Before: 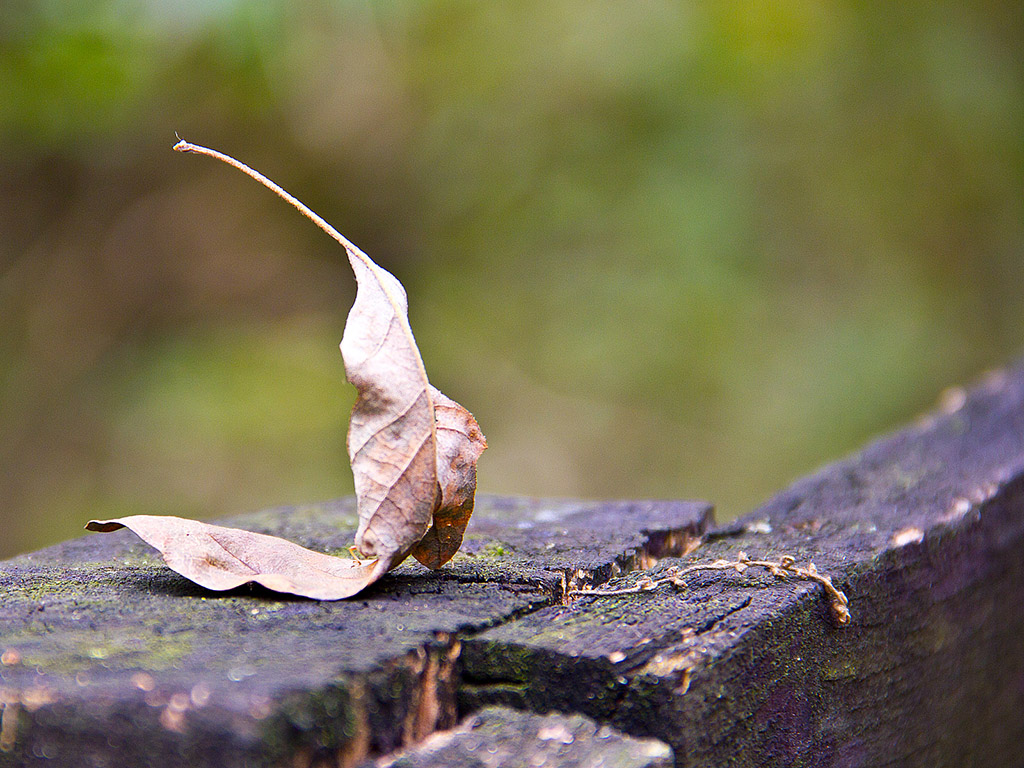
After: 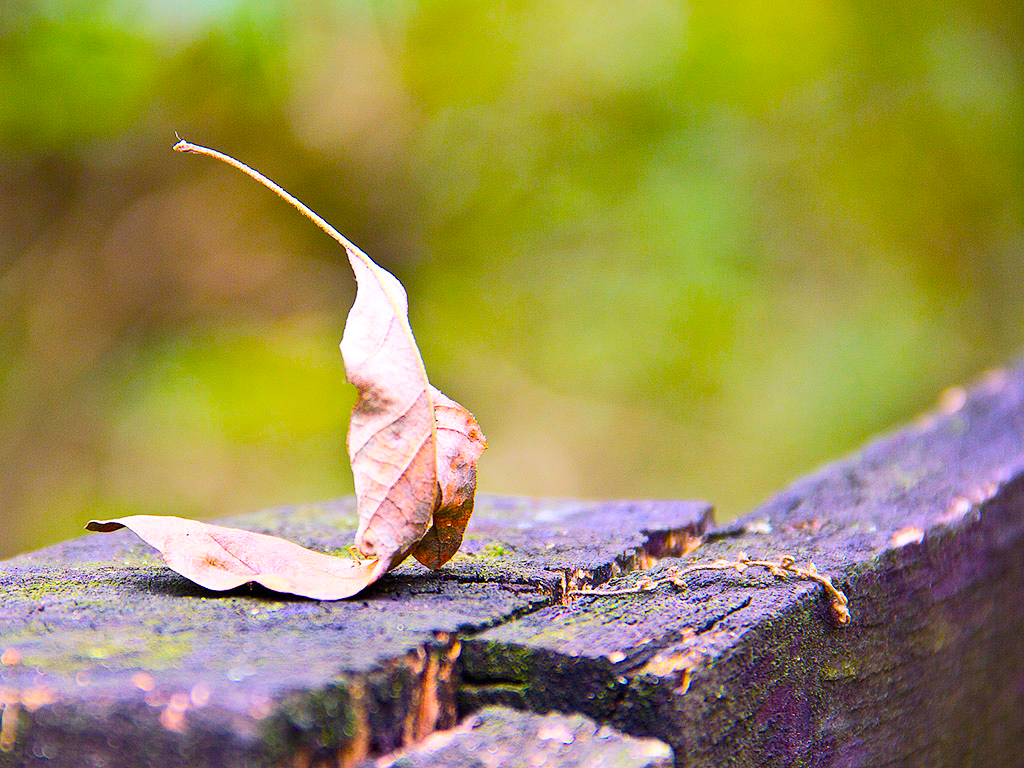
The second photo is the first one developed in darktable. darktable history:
contrast brightness saturation: contrast 0.2, brightness 0.16, saturation 0.22
color balance rgb: perceptual saturation grading › global saturation 25%, perceptual brilliance grading › mid-tones 10%, perceptual brilliance grading › shadows 15%, global vibrance 20%
